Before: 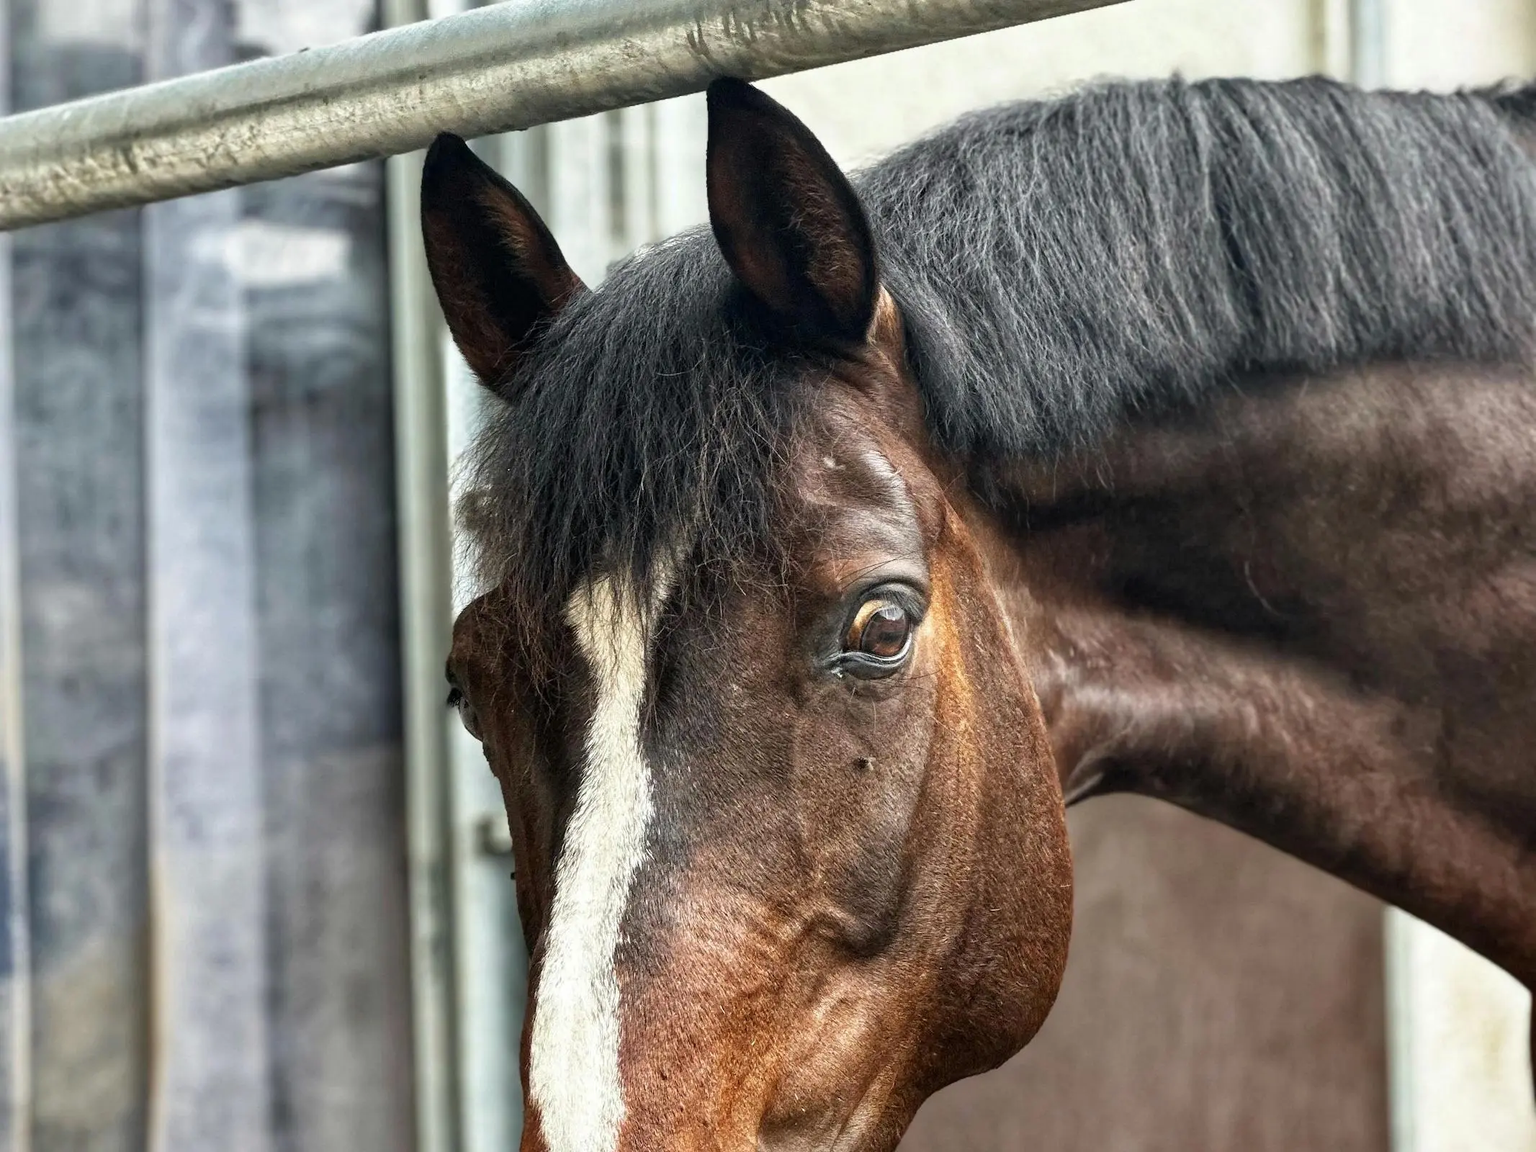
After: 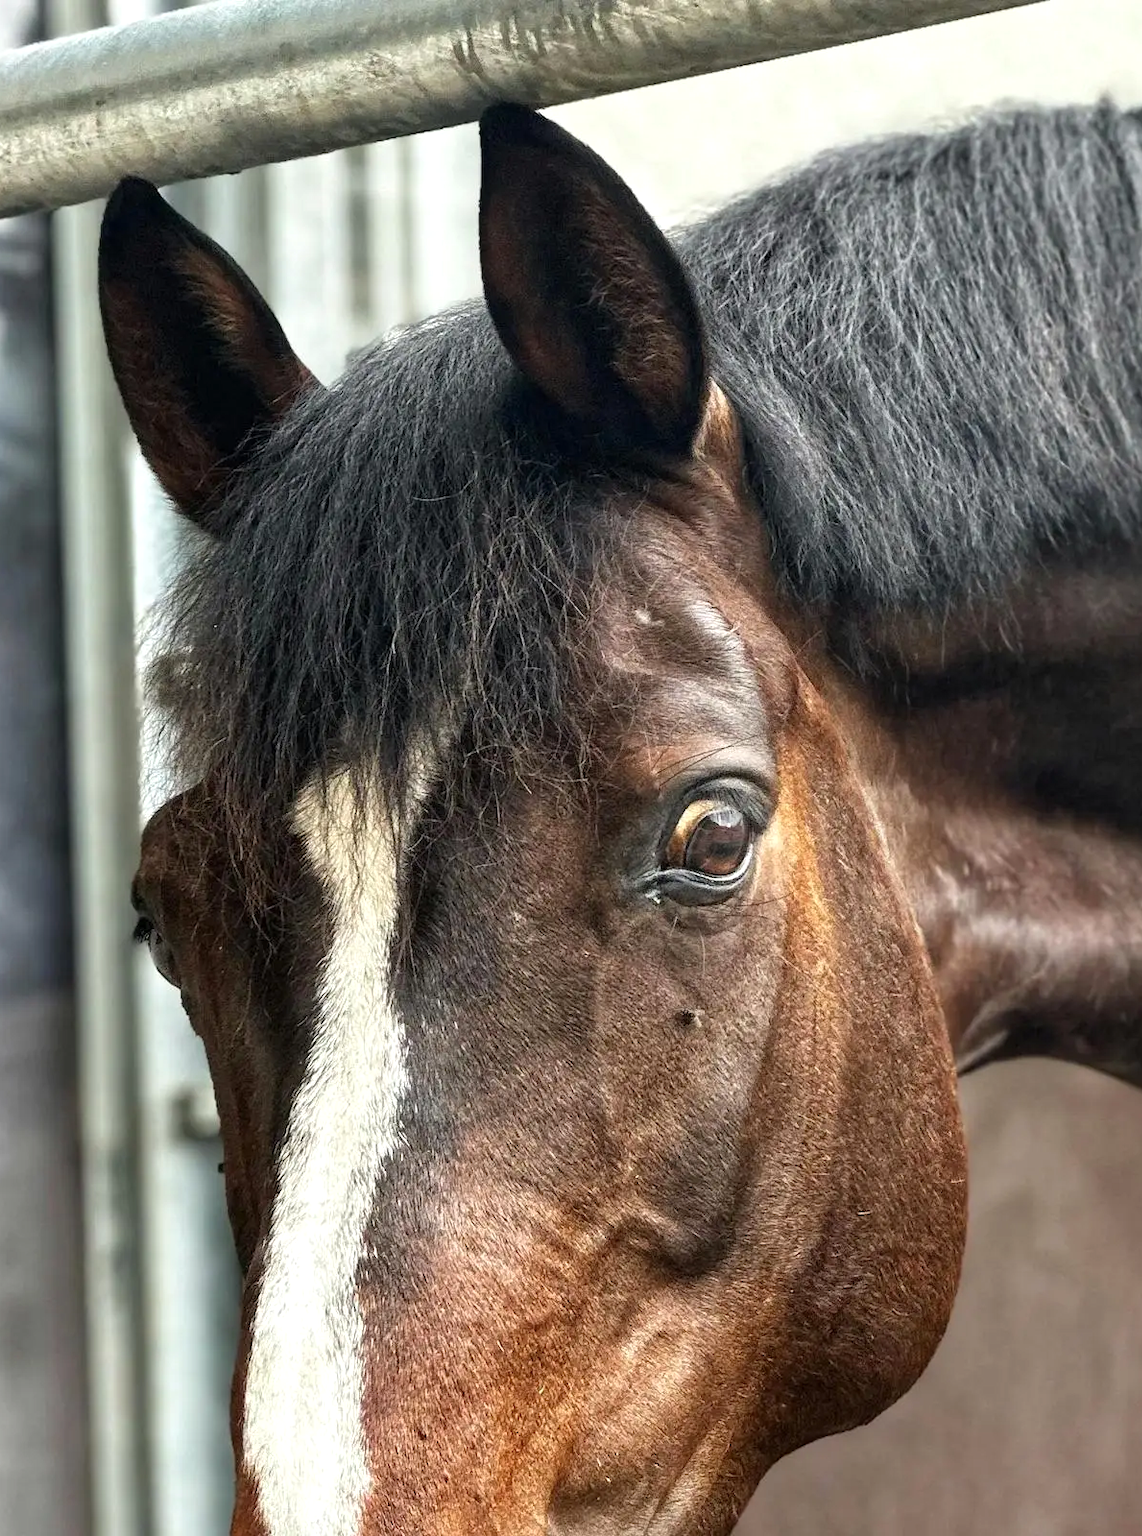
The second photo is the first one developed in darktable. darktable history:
exposure: exposure 0.169 EV, compensate highlight preservation false
crop and rotate: left 22.677%, right 21.519%
